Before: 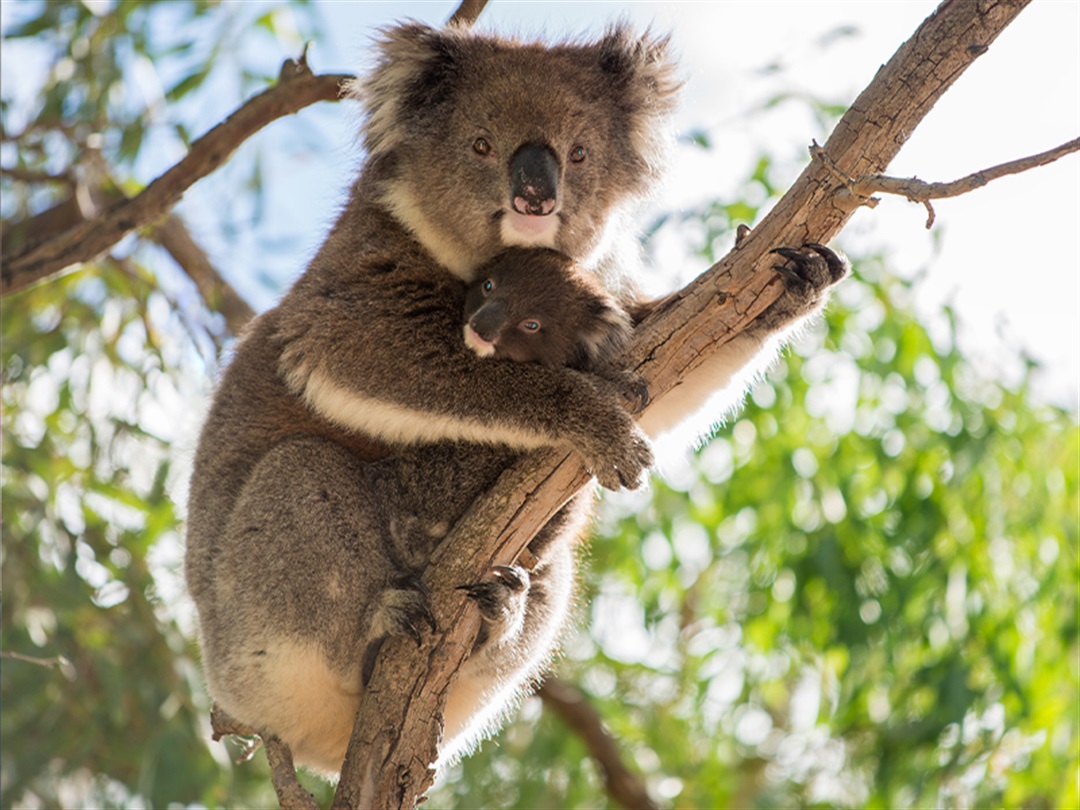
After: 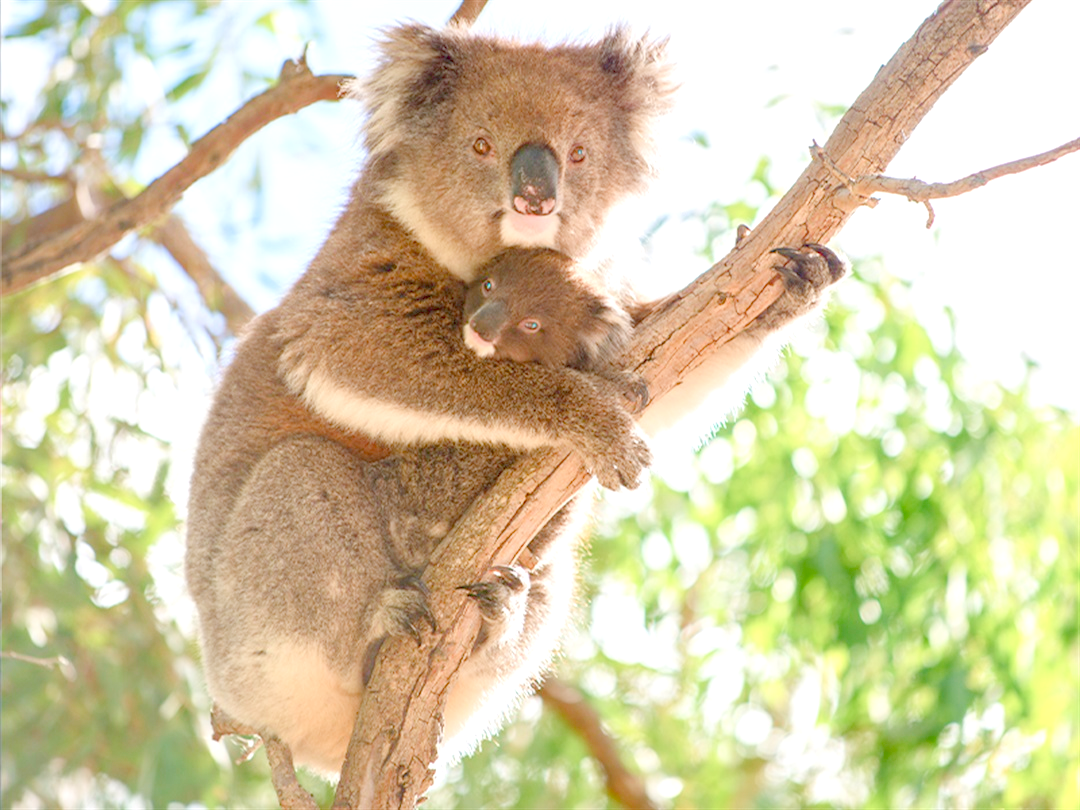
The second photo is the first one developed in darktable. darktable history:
color balance rgb: shadows lift › chroma 1%, shadows lift › hue 113°, highlights gain › chroma 0.2%, highlights gain › hue 333°, perceptual saturation grading › global saturation 20%, perceptual saturation grading › highlights -50%, perceptual saturation grading › shadows 25%, contrast -20%
tone equalizer: on, module defaults
levels: levels [0, 0.397, 0.955]
exposure: black level correction 0, exposure 1 EV, compensate exposure bias true, compensate highlight preservation false
